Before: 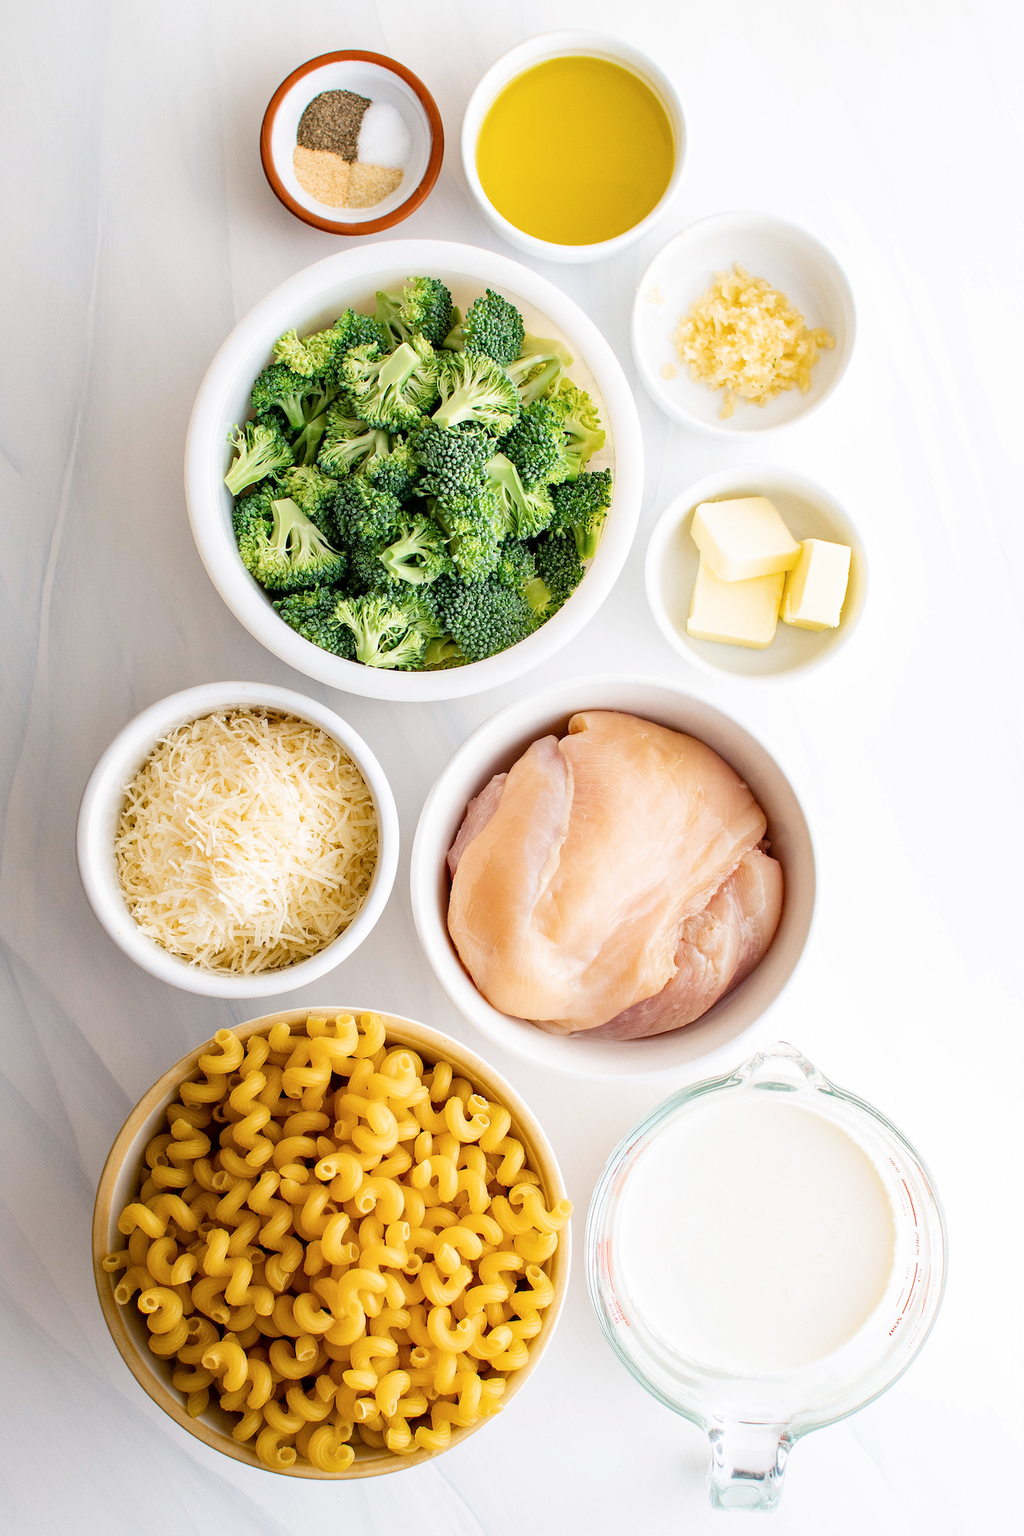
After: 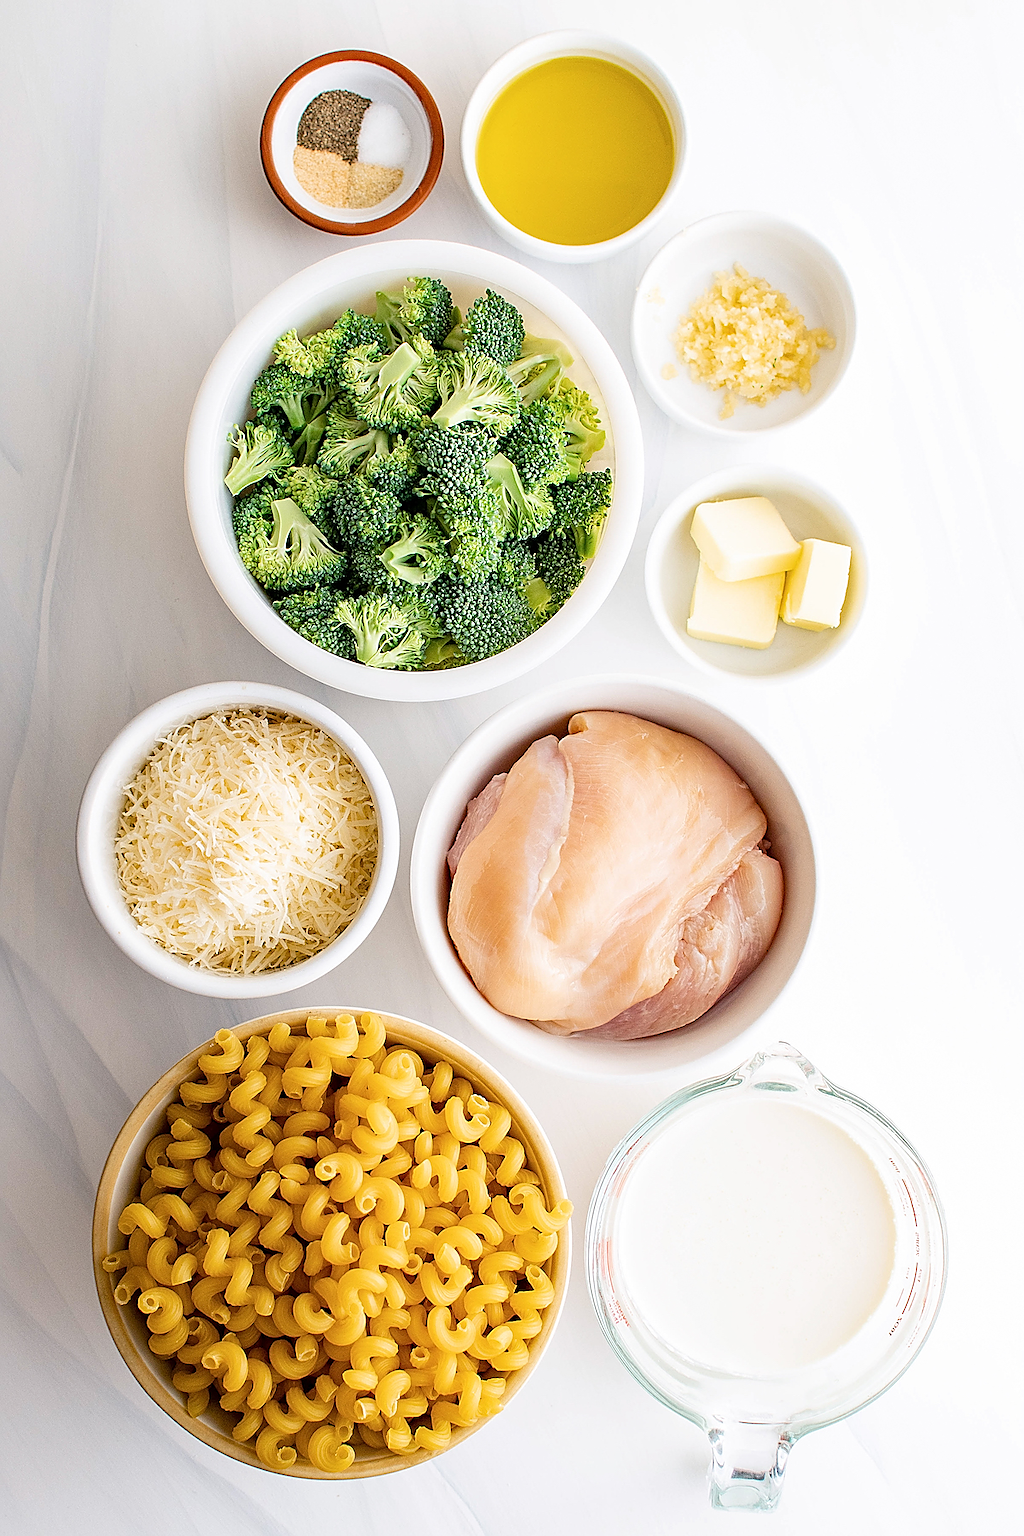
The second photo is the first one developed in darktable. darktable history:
sharpen: radius 1.372, amount 1.26, threshold 0.62
